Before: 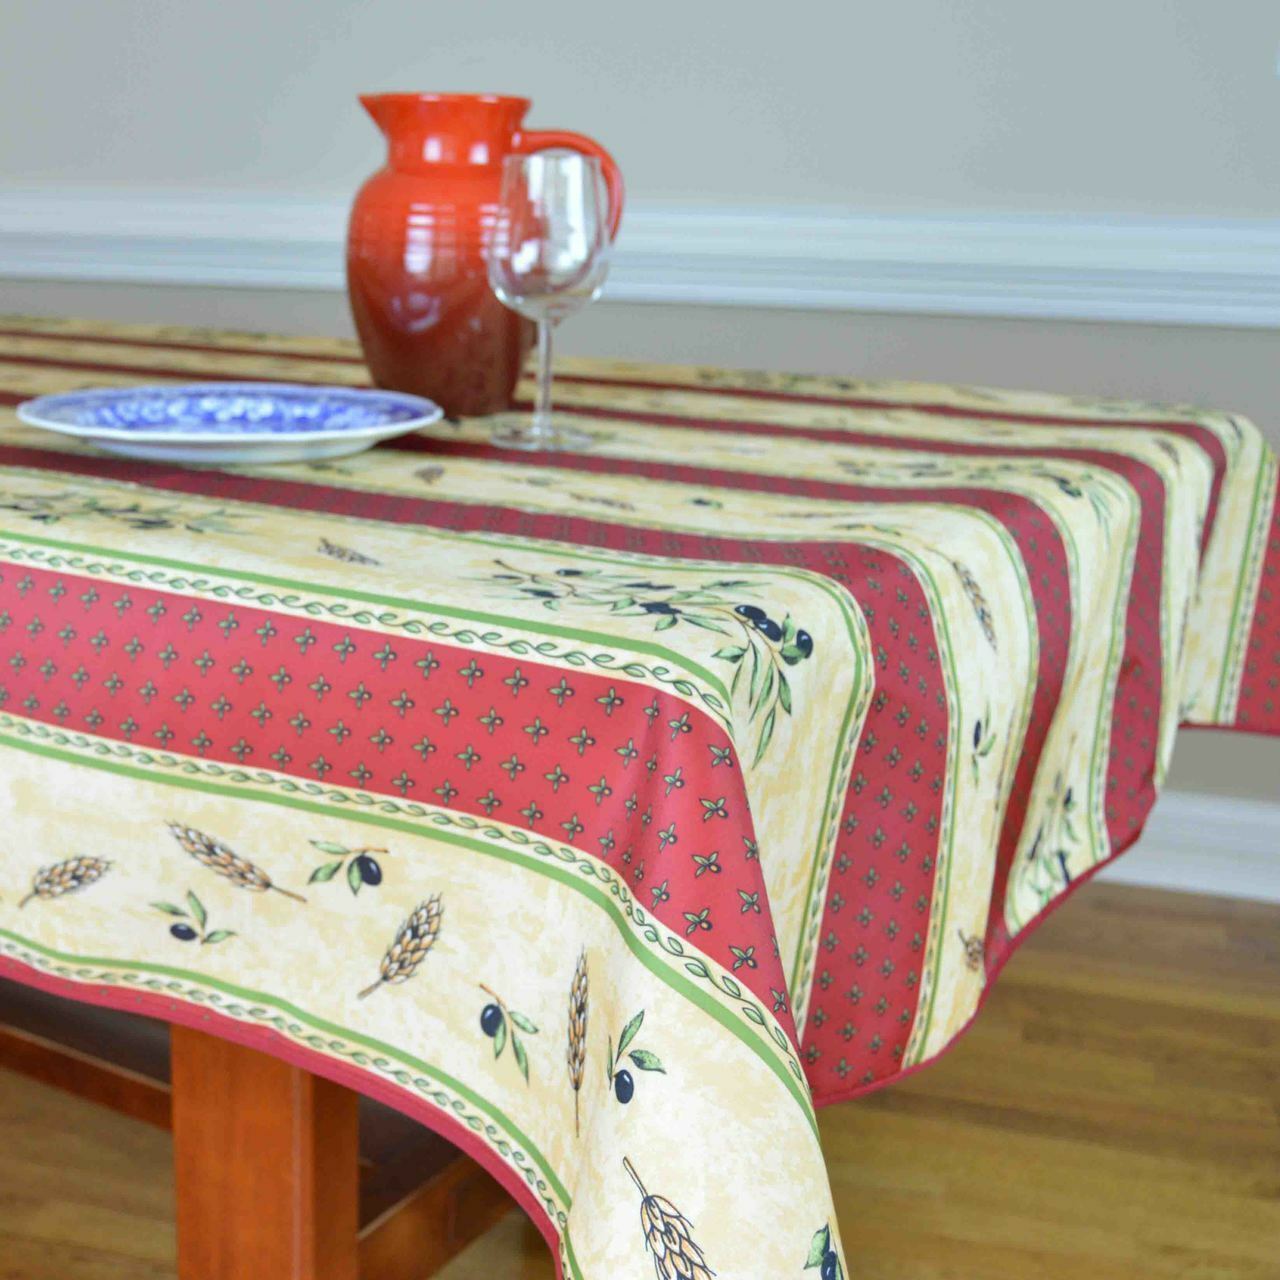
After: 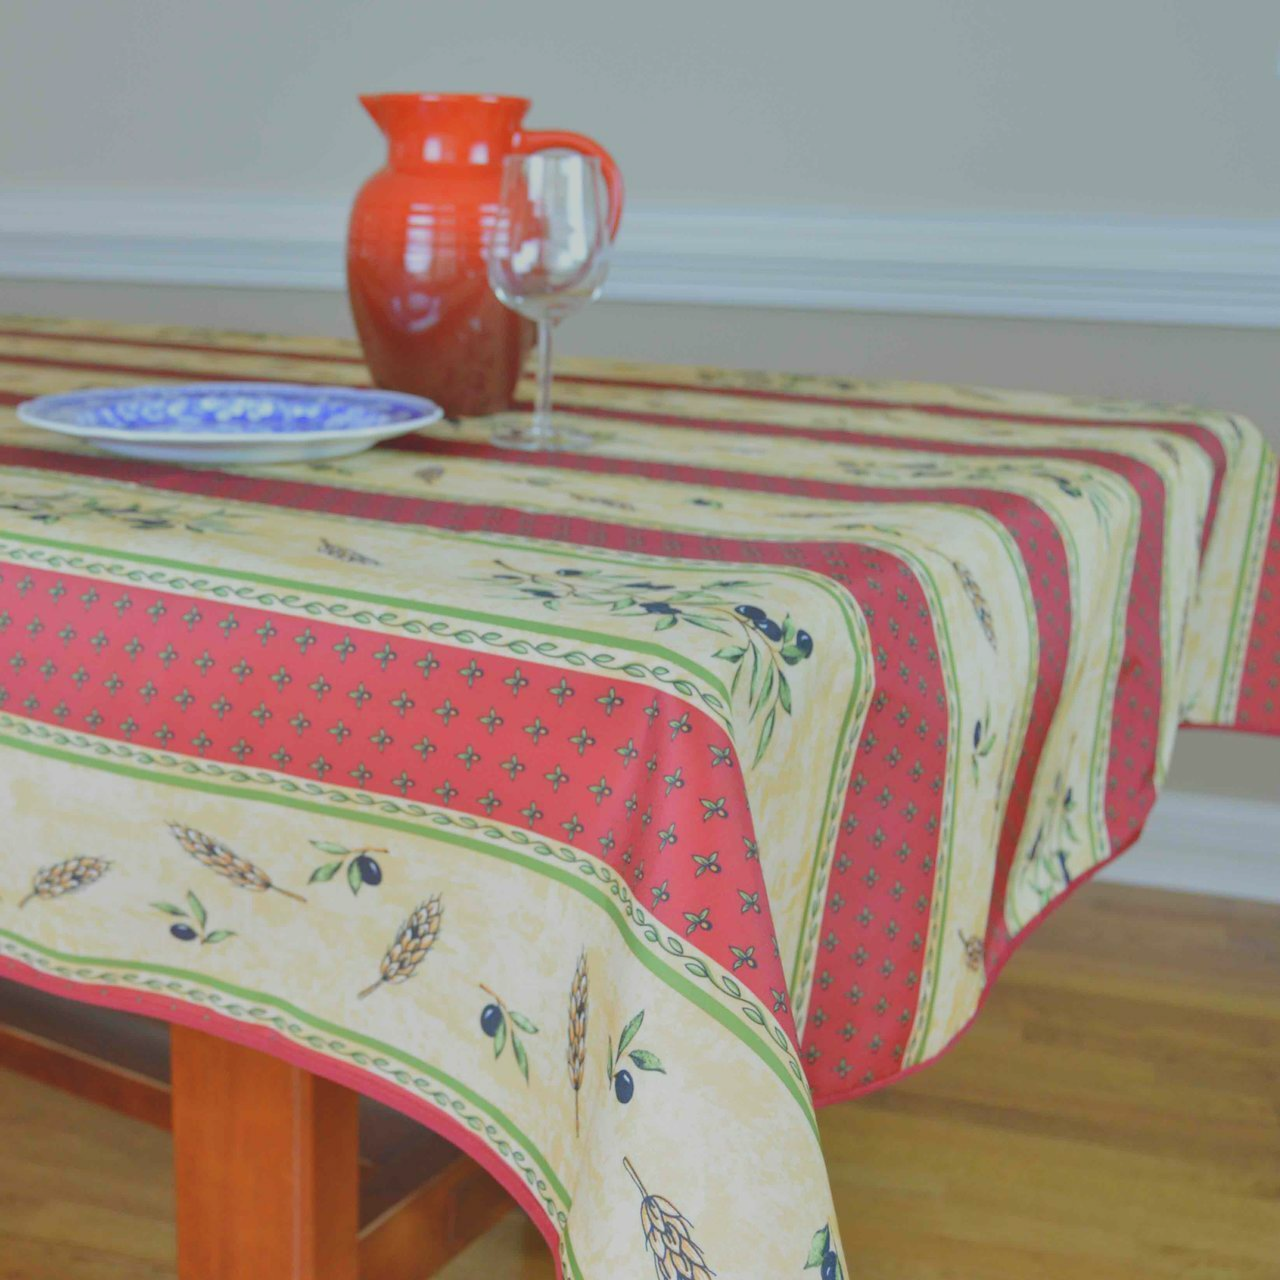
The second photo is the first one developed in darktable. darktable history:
color balance rgb: global offset › luminance 0.722%, shadows fall-off 102.721%, perceptual saturation grading › global saturation 2.596%, mask middle-gray fulcrum 23.255%, contrast -29.377%
contrast brightness saturation: contrast 0.015, saturation -0.047
